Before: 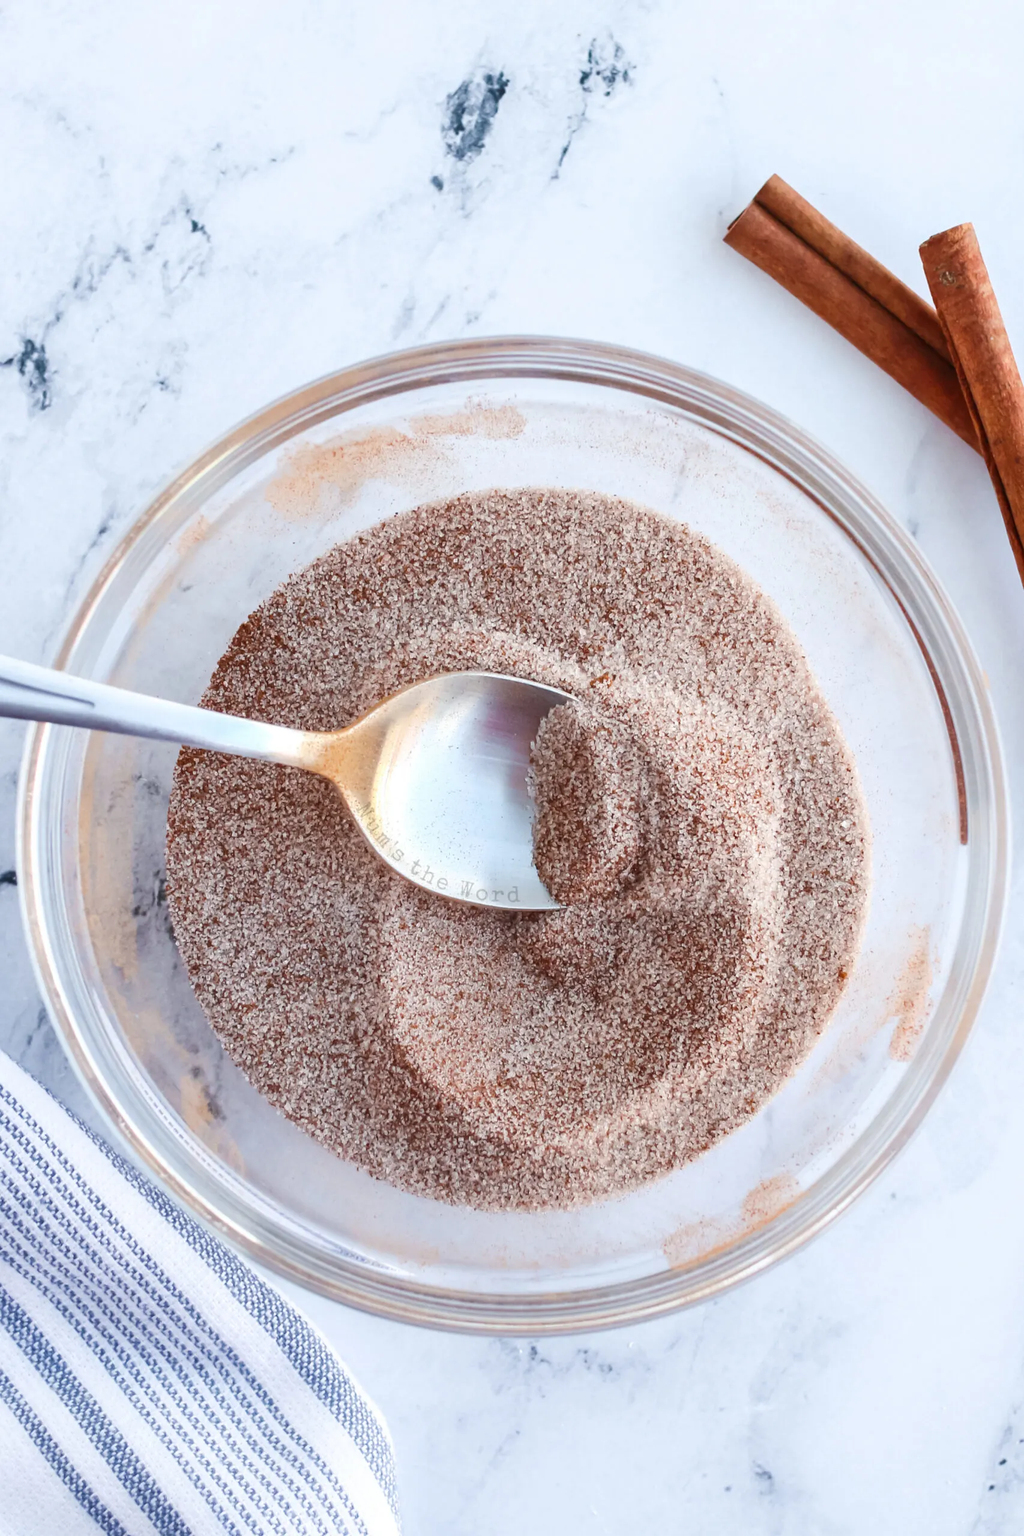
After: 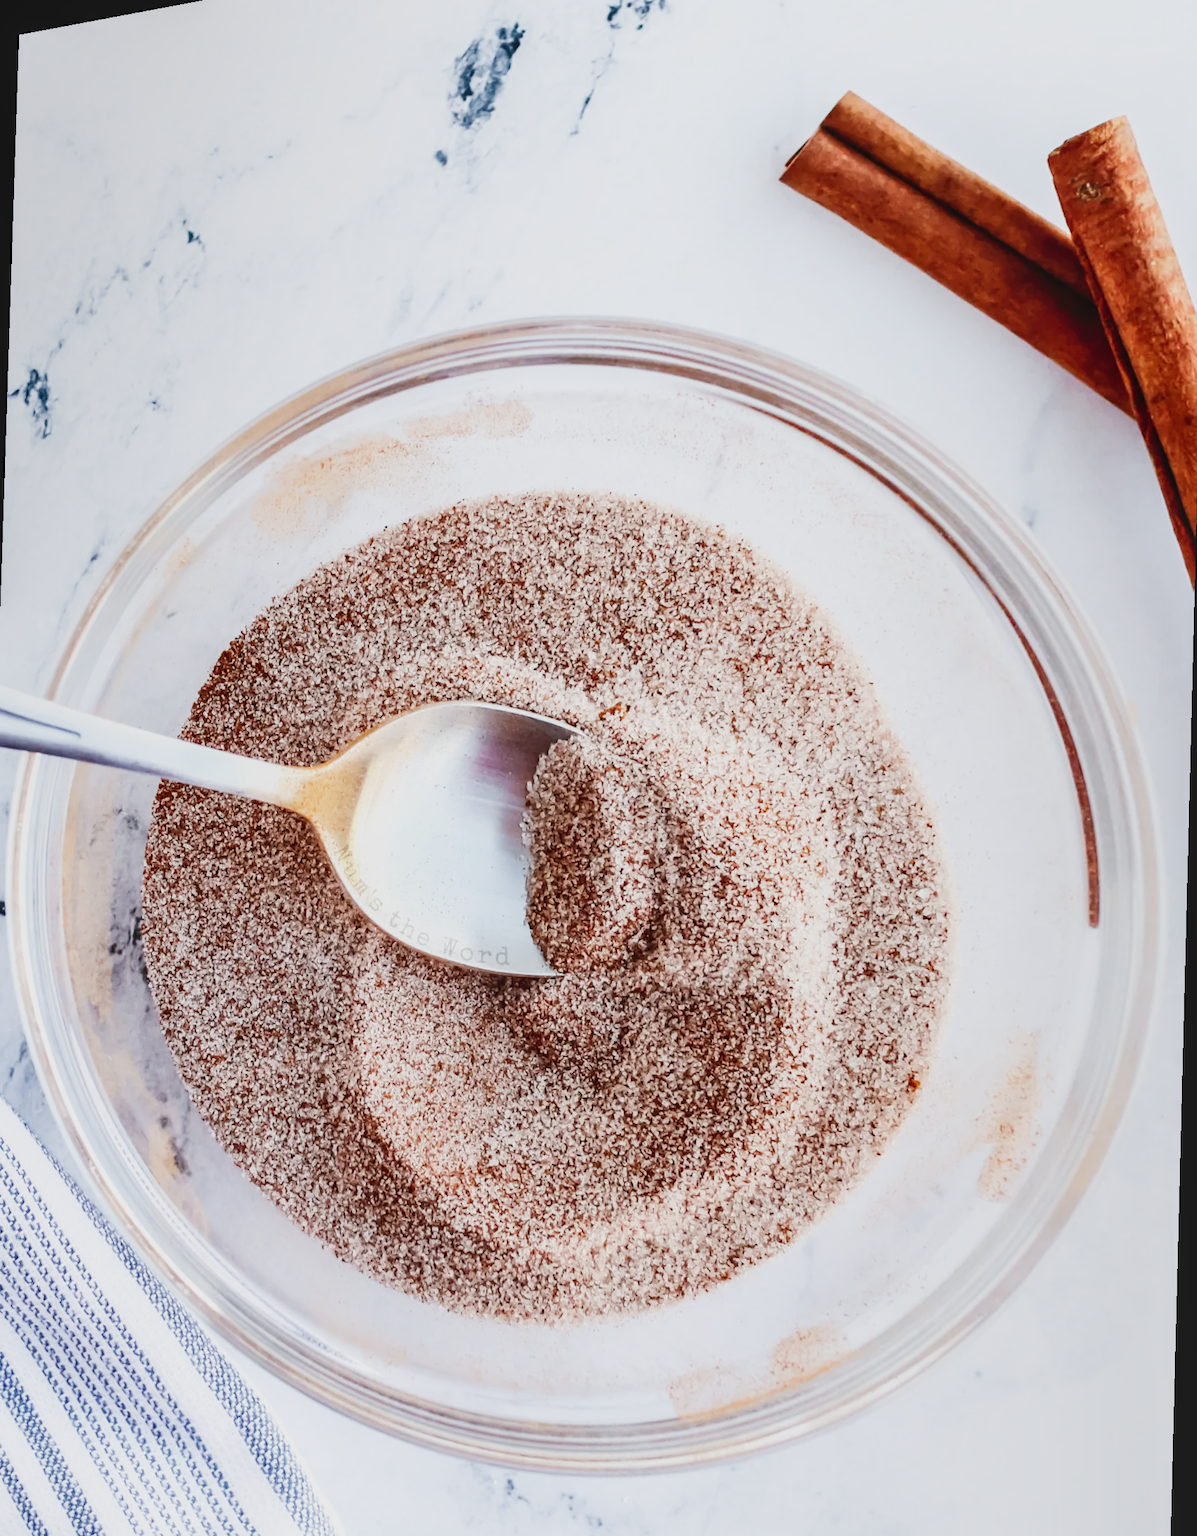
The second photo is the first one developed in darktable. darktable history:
contrast brightness saturation: contrast 0.15, brightness 0.05
exposure: exposure -0.048 EV, compensate highlight preservation false
color balance: mode lift, gamma, gain (sRGB), lift [1, 0.99, 1.01, 0.992], gamma [1, 1.037, 0.974, 0.963]
sigmoid: contrast 1.7, skew -0.2, preserve hue 0%, red attenuation 0.1, red rotation 0.035, green attenuation 0.1, green rotation -0.017, blue attenuation 0.15, blue rotation -0.052, base primaries Rec2020
local contrast: detail 110%
rotate and perspective: rotation 1.69°, lens shift (vertical) -0.023, lens shift (horizontal) -0.291, crop left 0.025, crop right 0.988, crop top 0.092, crop bottom 0.842
